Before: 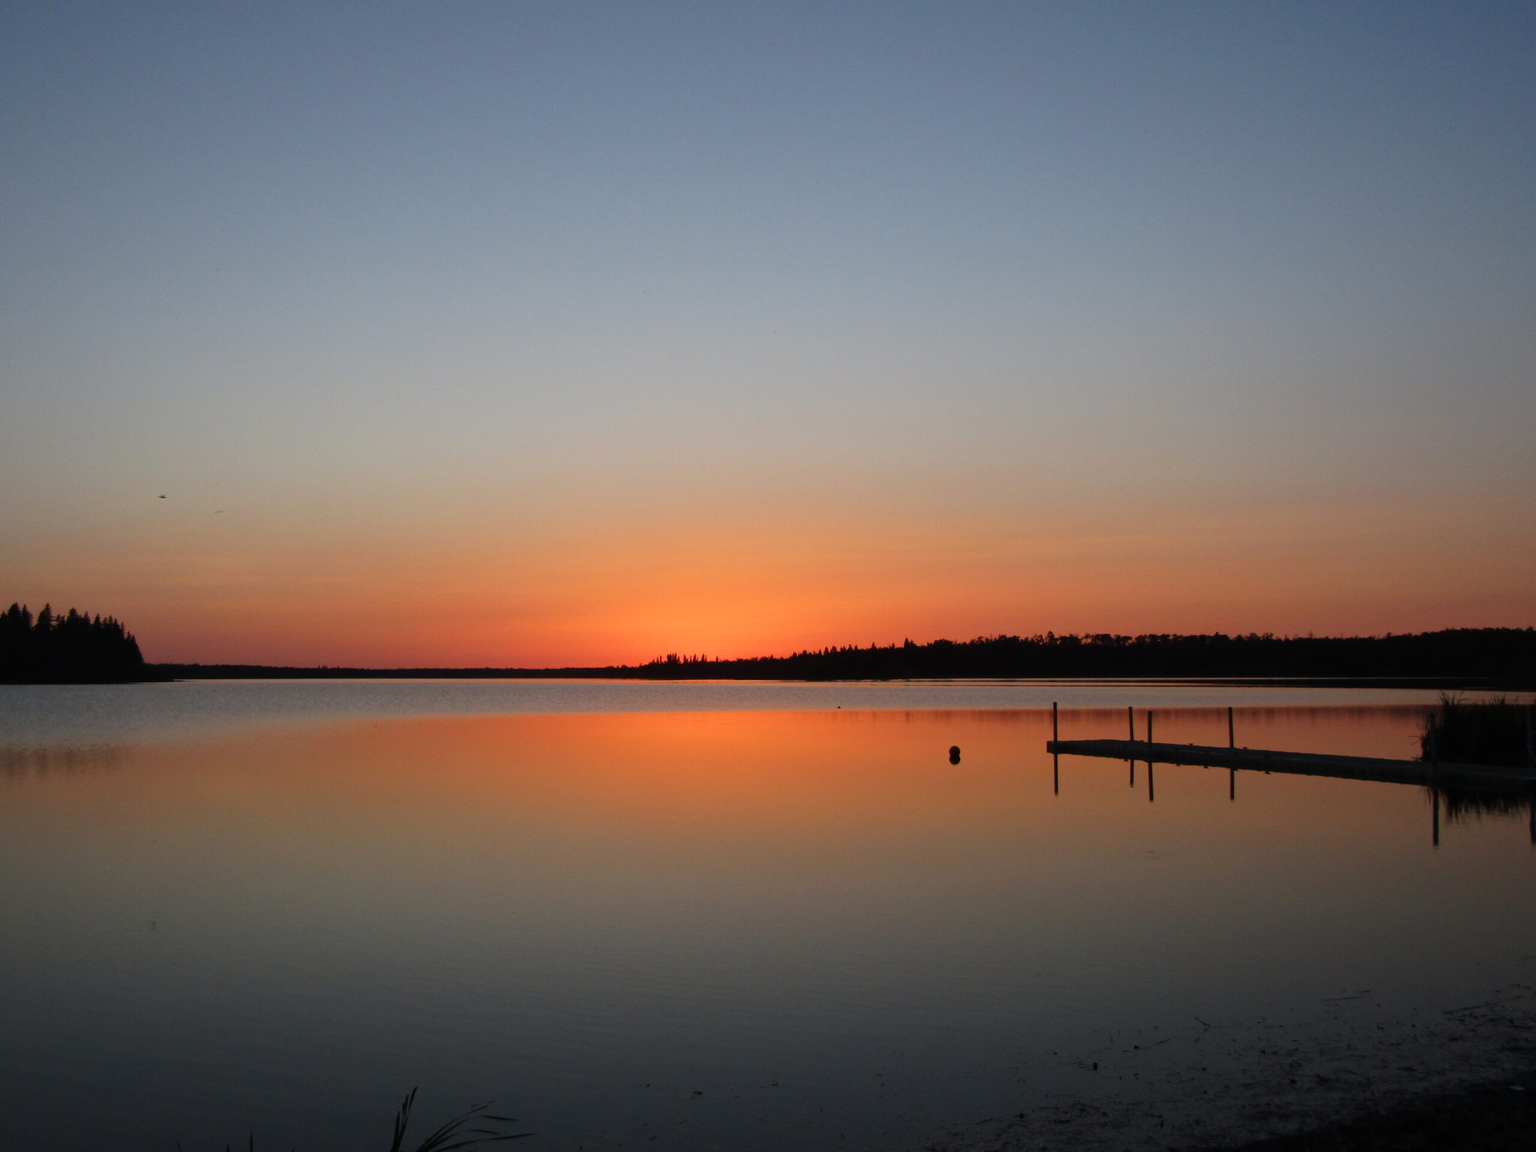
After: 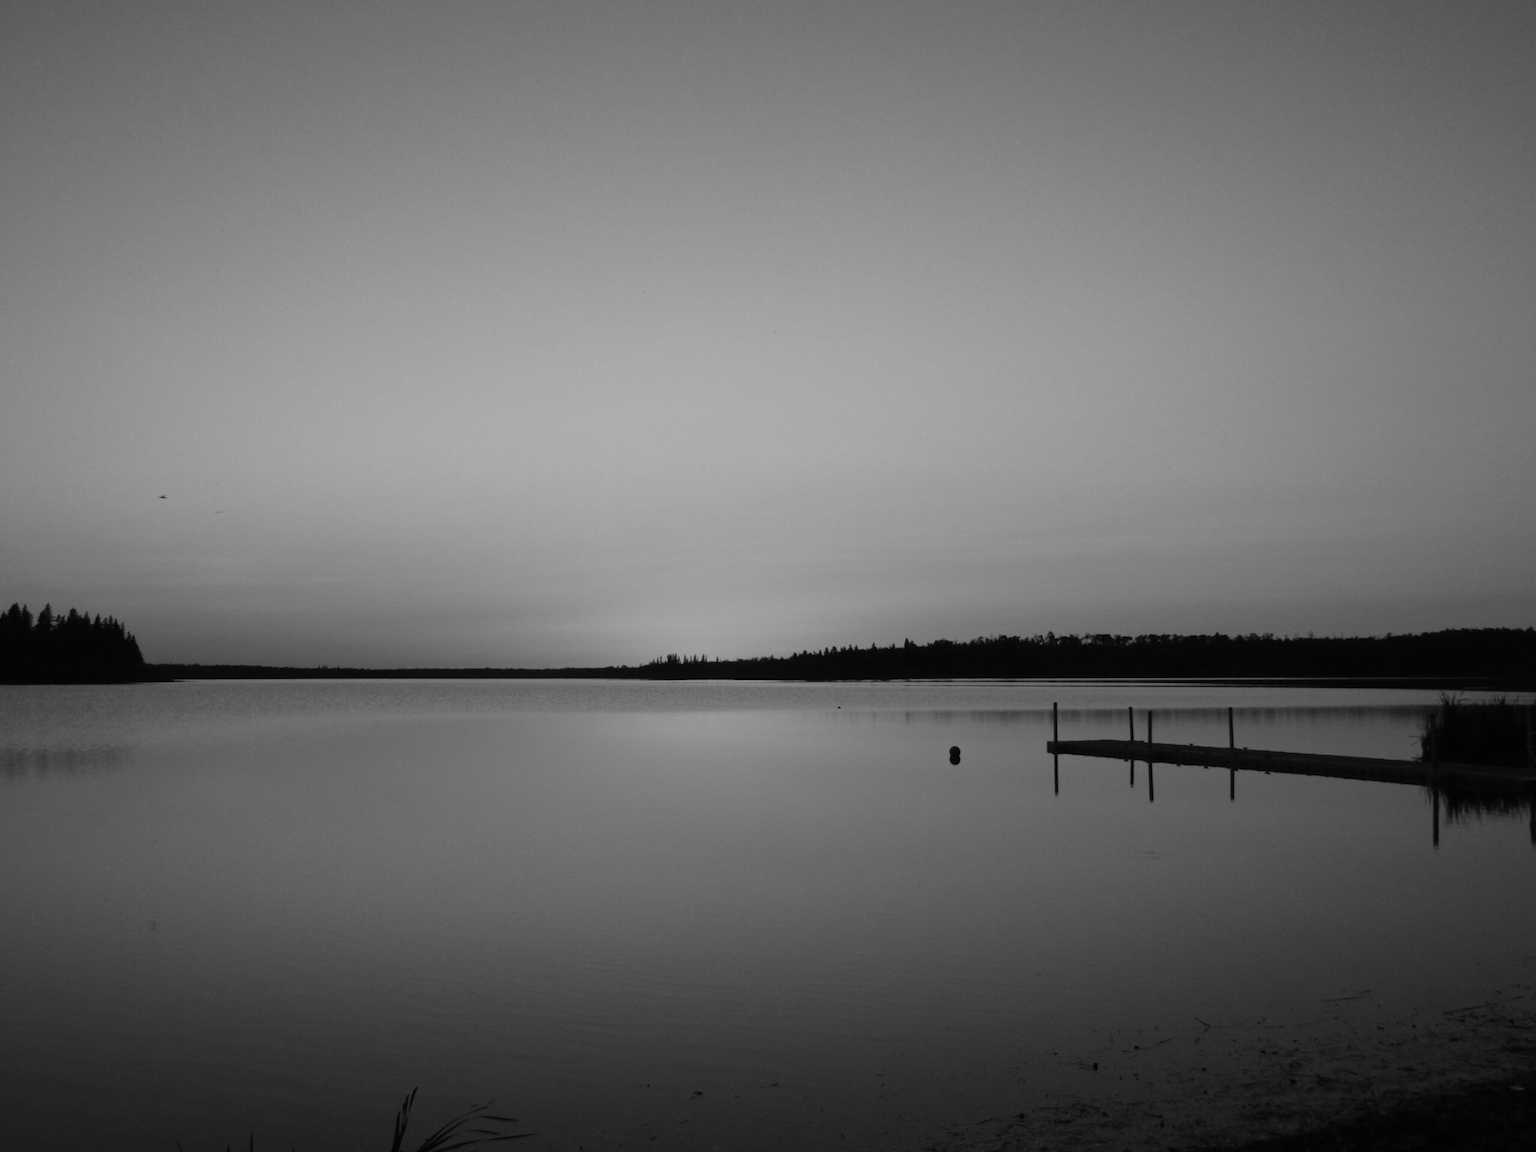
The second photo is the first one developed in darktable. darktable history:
color balance rgb: linear chroma grading › global chroma 15%, perceptual saturation grading › global saturation 30%
monochrome: on, module defaults
